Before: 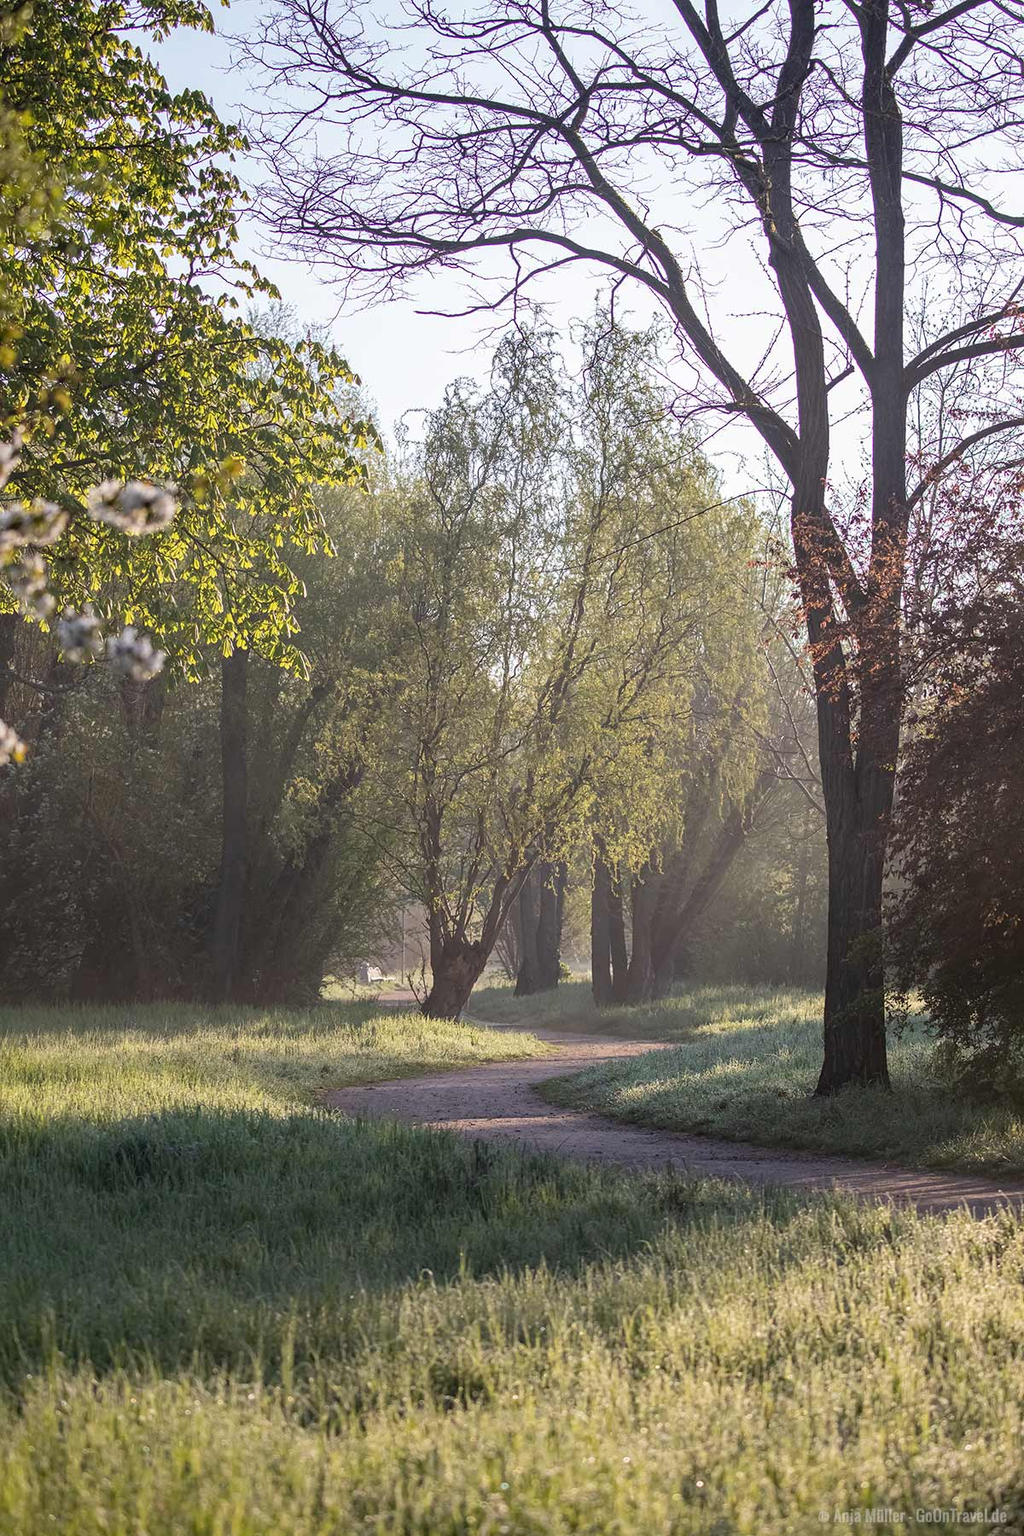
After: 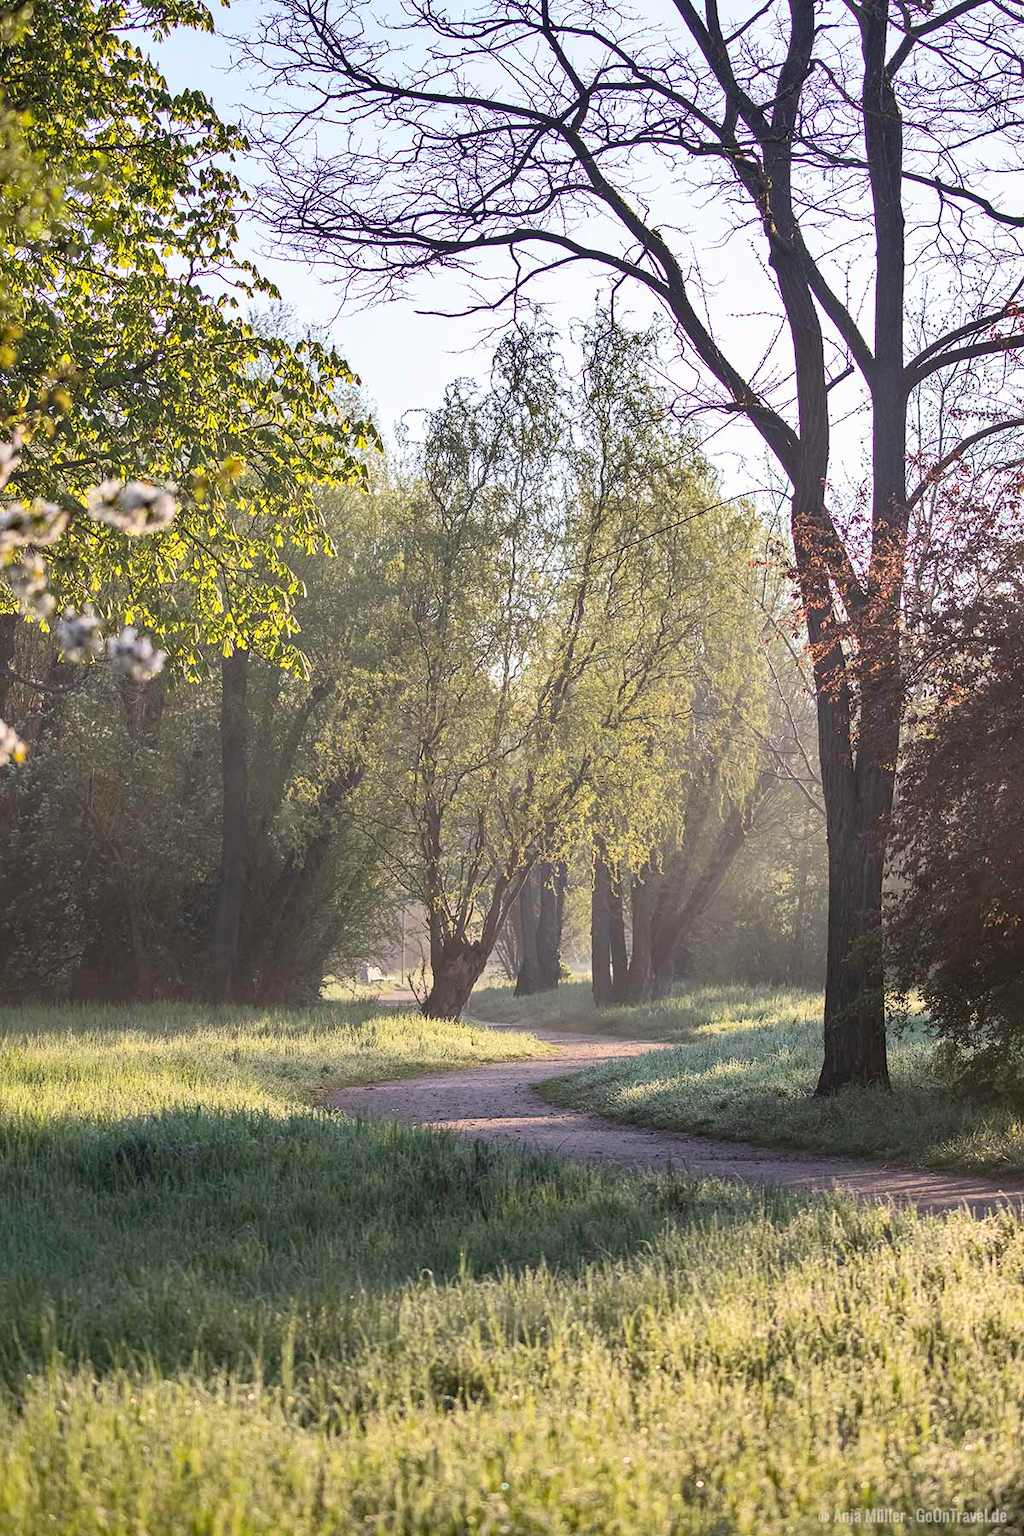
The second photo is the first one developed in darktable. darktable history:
contrast brightness saturation: contrast 0.2, brightness 0.16, saturation 0.22
shadows and highlights: radius 108.52, shadows 23.73, highlights -59.32, low approximation 0.01, soften with gaussian
